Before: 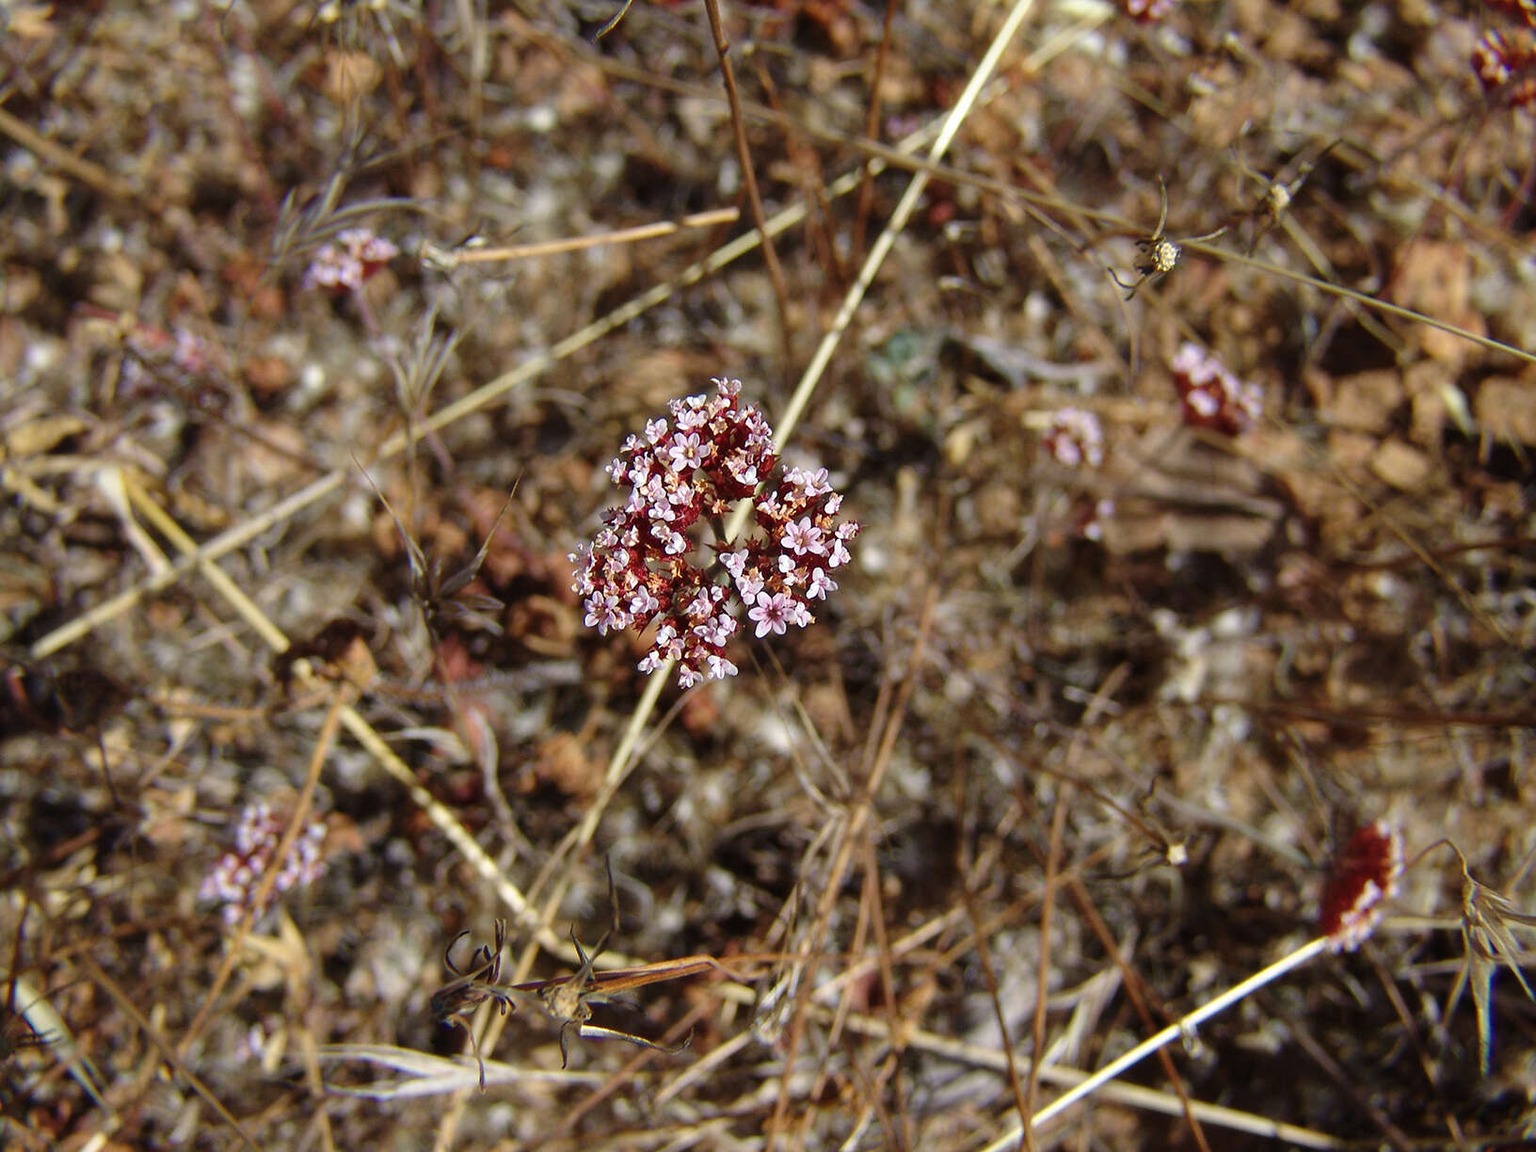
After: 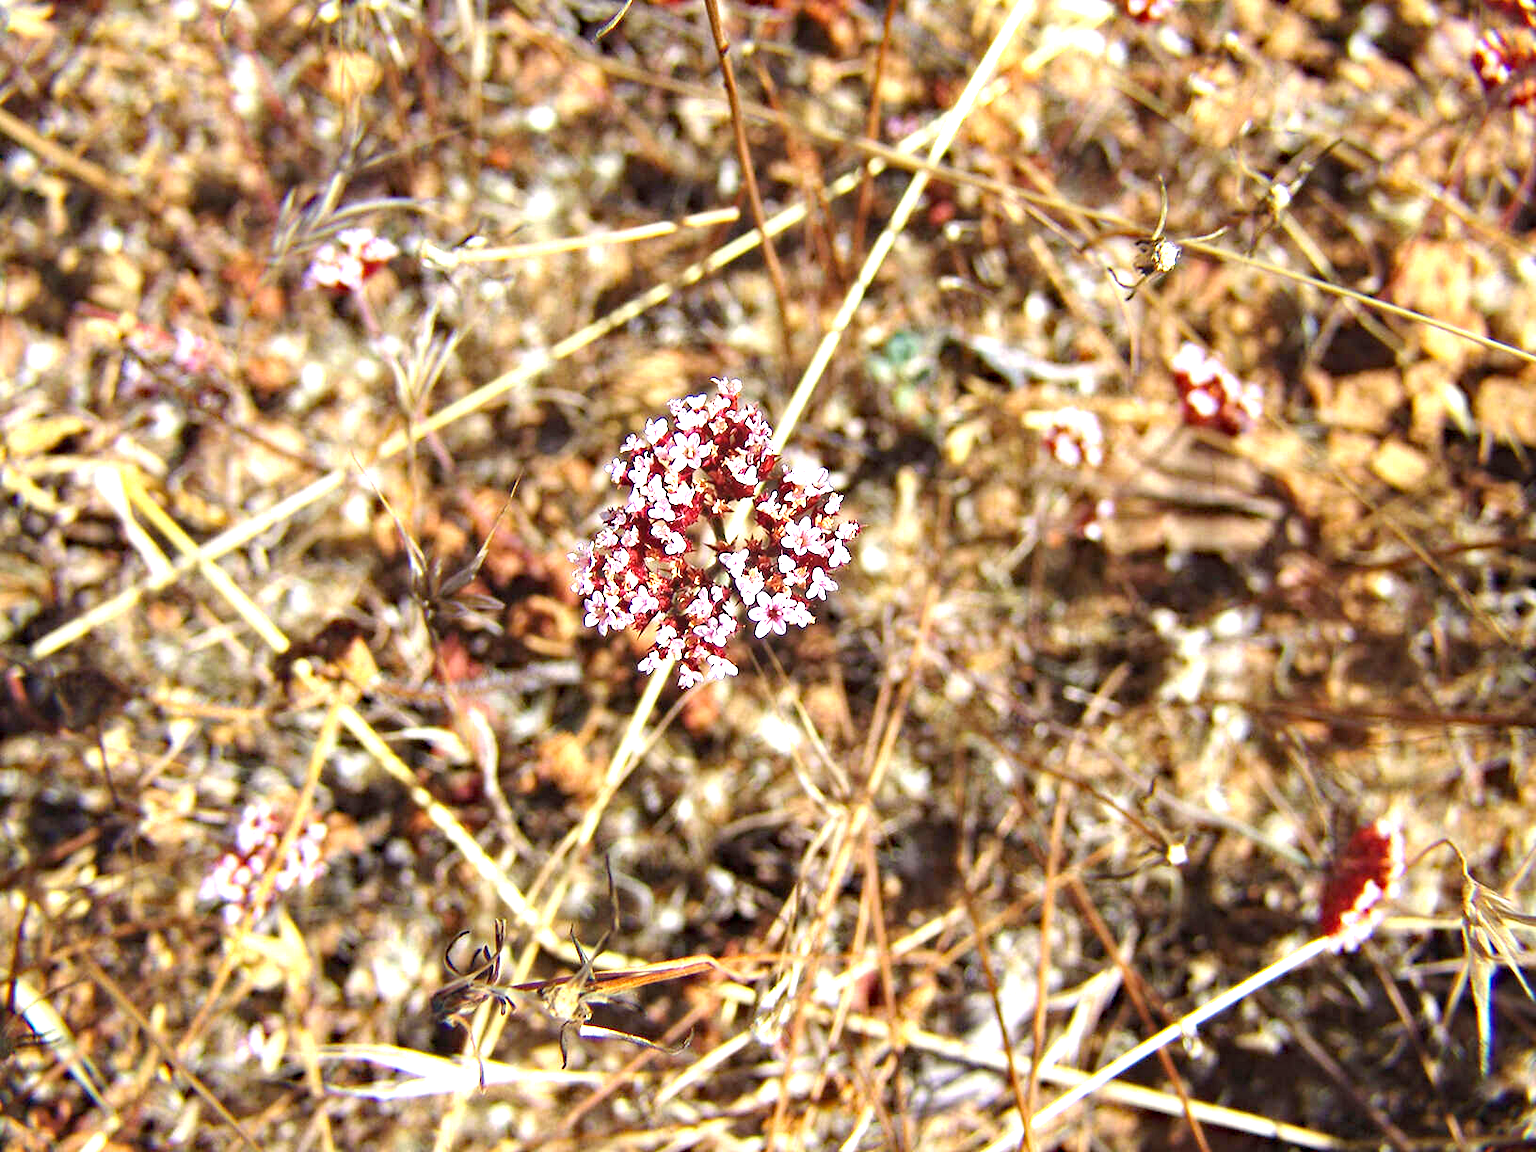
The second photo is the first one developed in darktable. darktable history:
haze removal: strength 0.29, distance 0.25, compatibility mode true, adaptive false
exposure: black level correction 0, exposure 1.741 EV, compensate exposure bias true, compensate highlight preservation false
